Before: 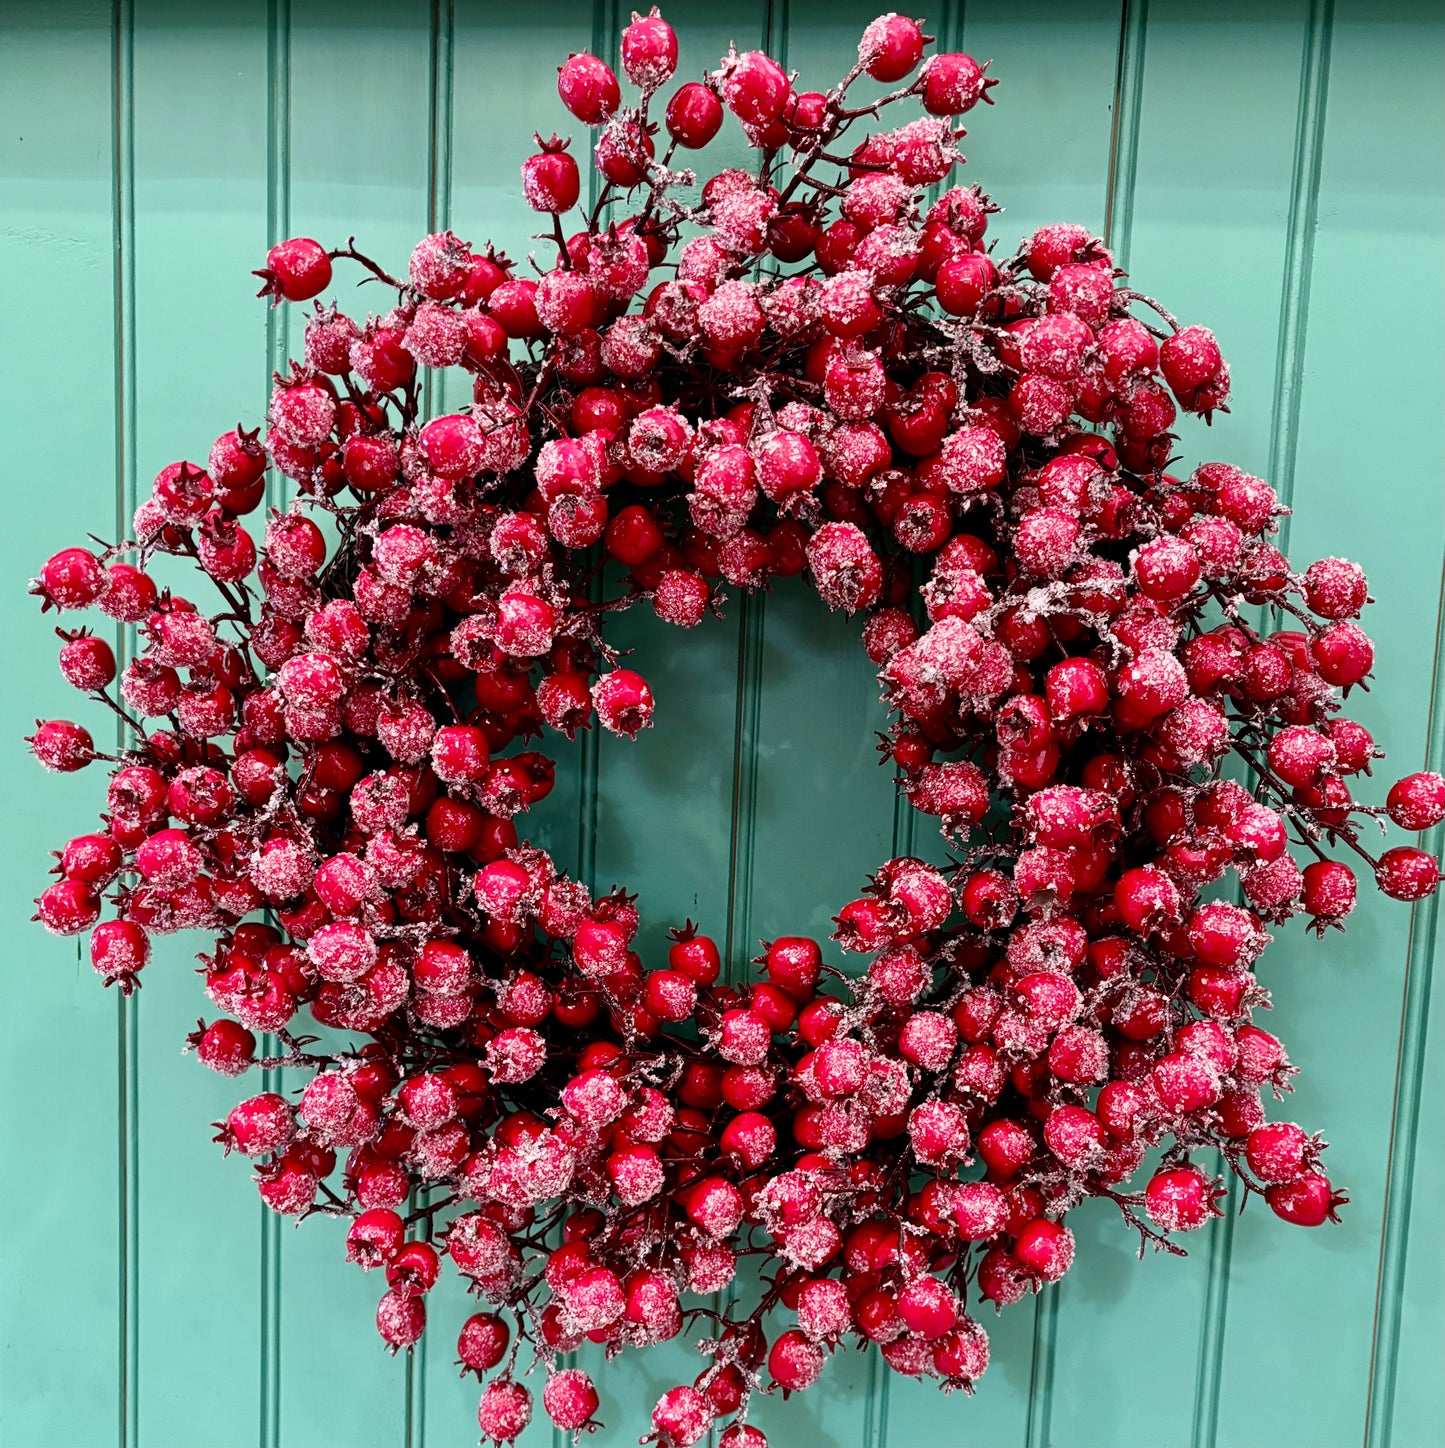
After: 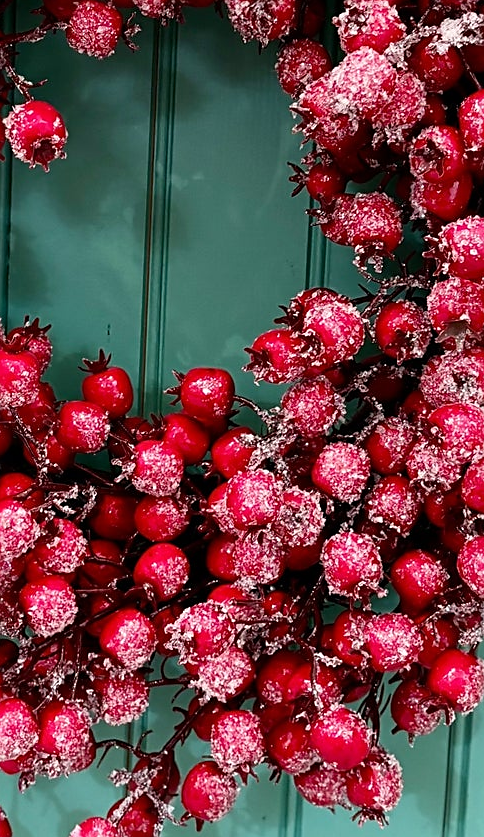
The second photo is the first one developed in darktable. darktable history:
sharpen: radius 1.819, amount 0.414, threshold 1.593
crop: left 40.644%, top 39.3%, right 25.834%, bottom 2.883%
